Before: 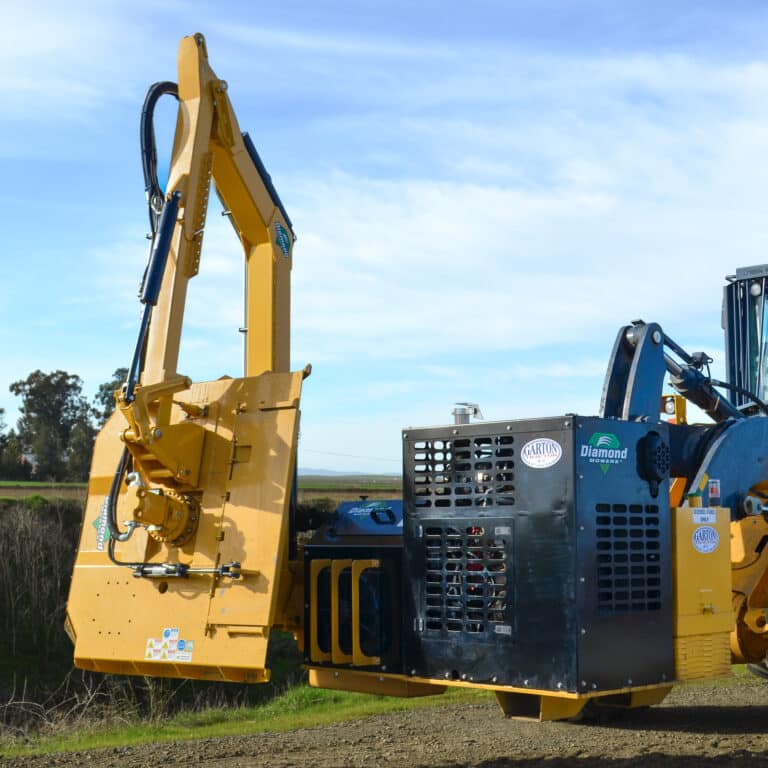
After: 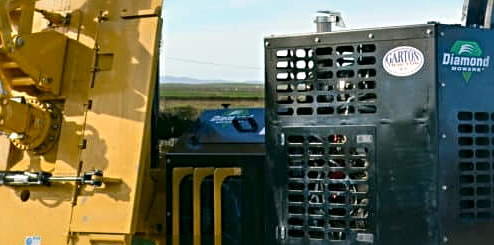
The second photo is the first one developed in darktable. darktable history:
crop: left 18.091%, top 51.13%, right 17.525%, bottom 16.85%
exposure: compensate highlight preservation false
color correction: highlights a* 4.02, highlights b* 4.98, shadows a* -7.55, shadows b* 4.98
sharpen: radius 4
